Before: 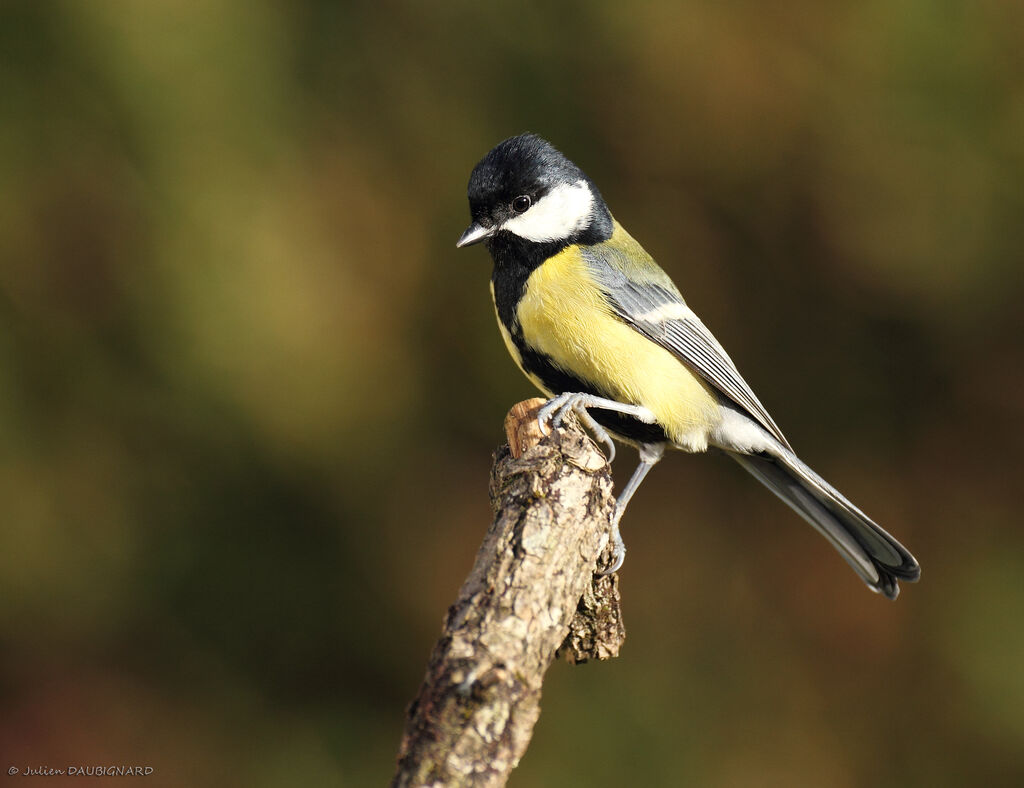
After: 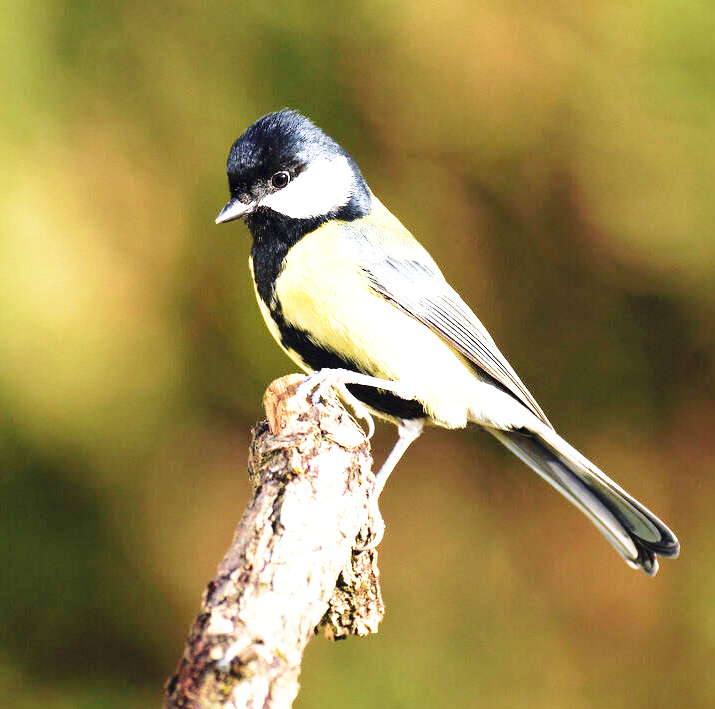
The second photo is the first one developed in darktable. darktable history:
crop and rotate: left 23.543%, top 3.087%, right 6.595%, bottom 6.876%
tone equalizer: on, module defaults
velvia: strength 37.11%
base curve: curves: ch0 [(0, 0) (0.028, 0.03) (0.105, 0.232) (0.387, 0.748) (0.754, 0.968) (1, 1)], preserve colors none
color calibration: illuminant as shot in camera, x 0.358, y 0.373, temperature 4628.91 K
exposure: black level correction 0, exposure 1 EV, compensate exposure bias true, compensate highlight preservation false
